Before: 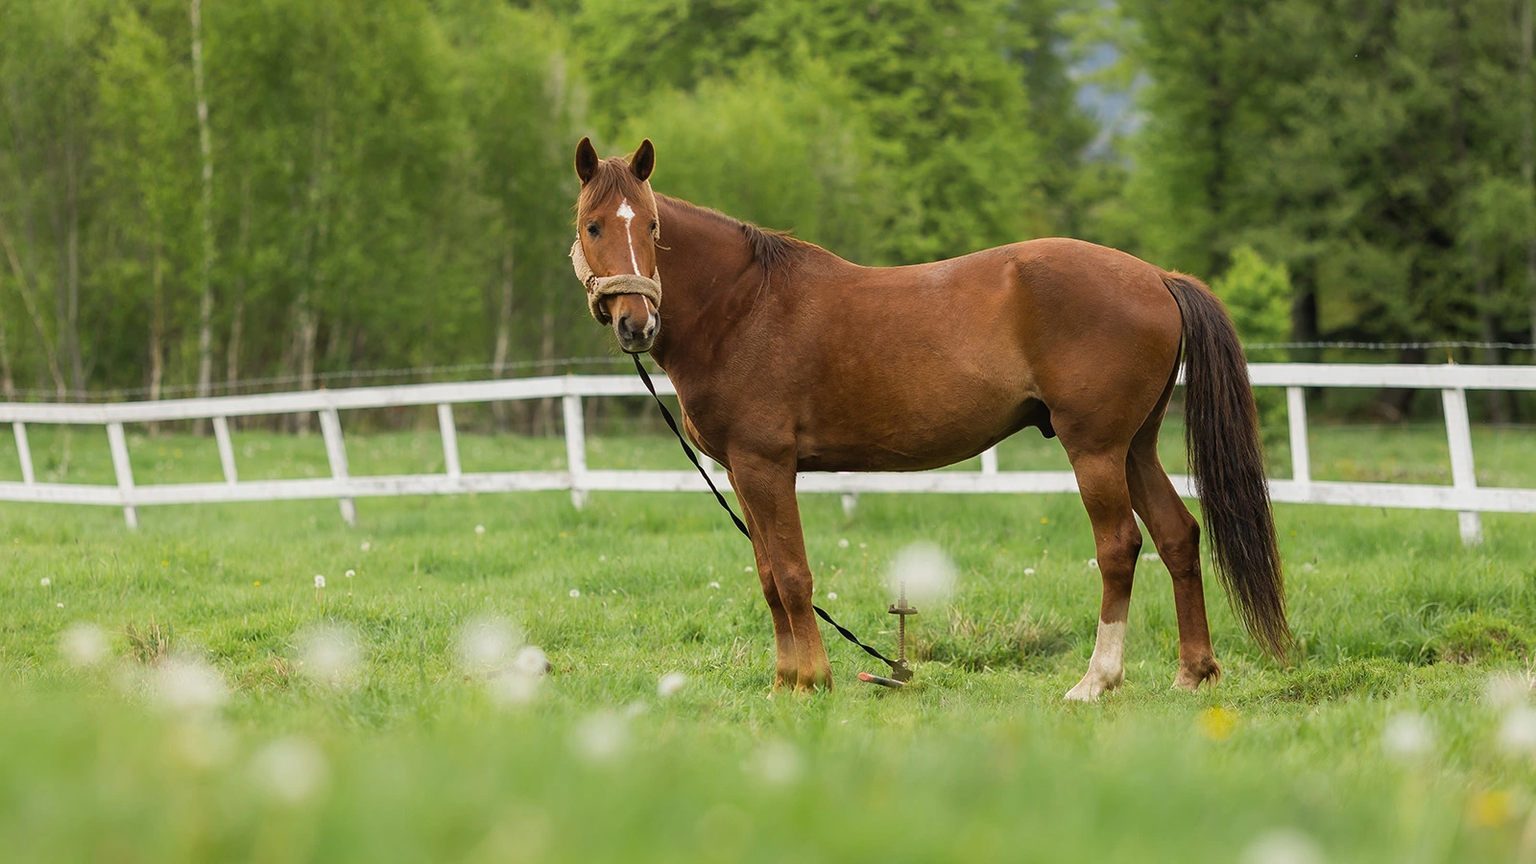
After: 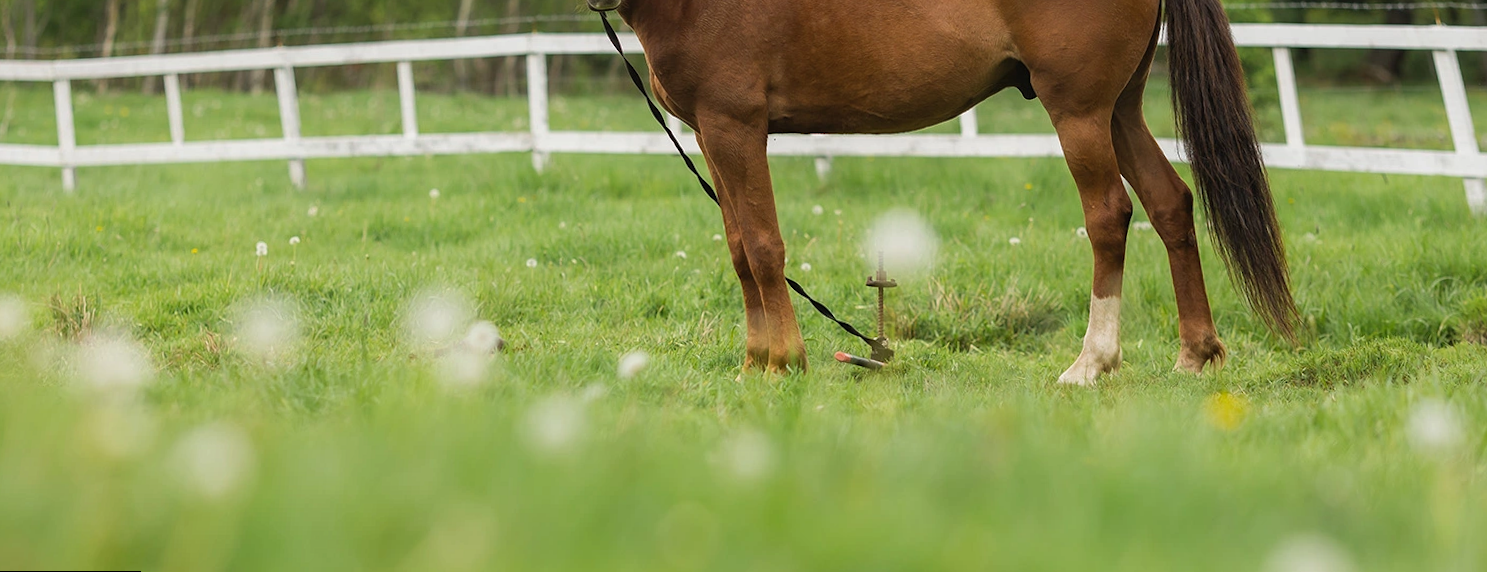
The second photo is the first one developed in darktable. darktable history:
tone equalizer: on, module defaults
shadows and highlights: shadows 25, highlights -25
crop and rotate: top 36.435%
rotate and perspective: rotation 0.215°, lens shift (vertical) -0.139, crop left 0.069, crop right 0.939, crop top 0.002, crop bottom 0.996
